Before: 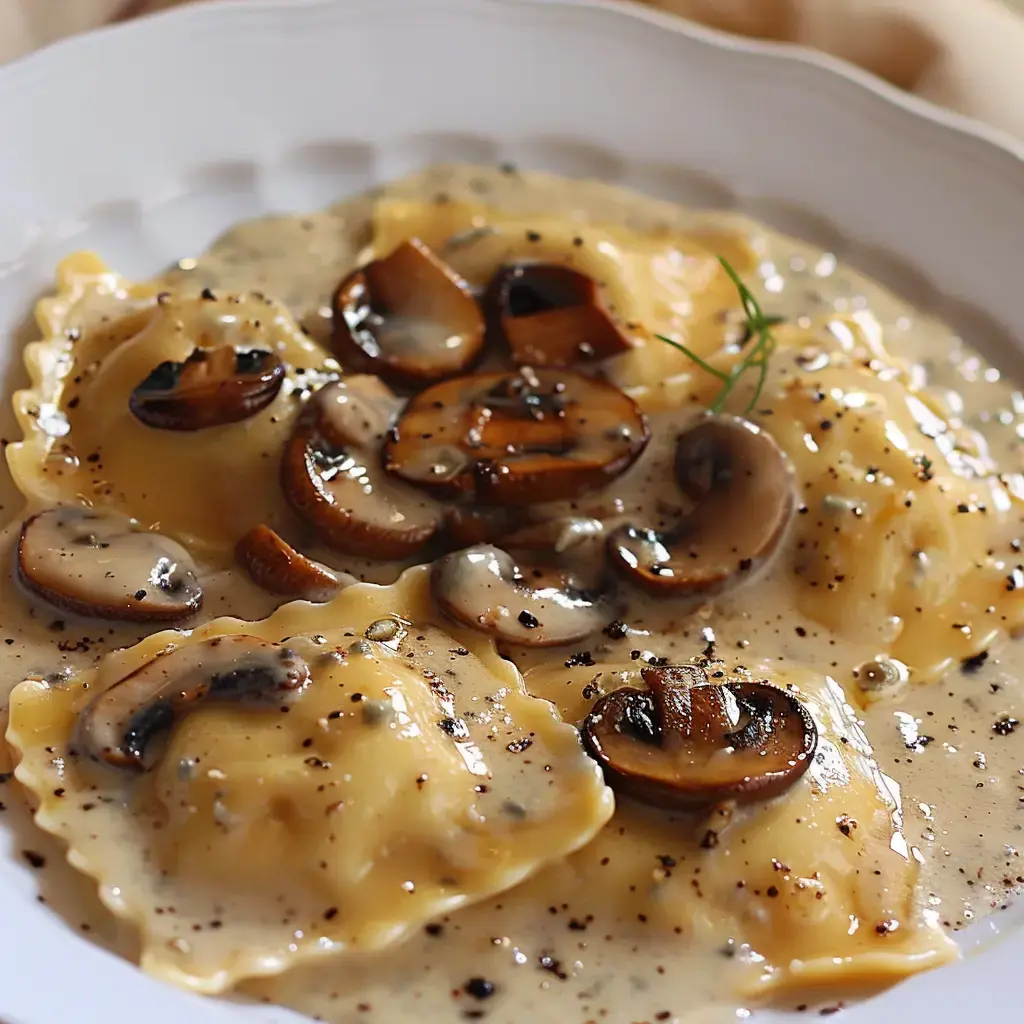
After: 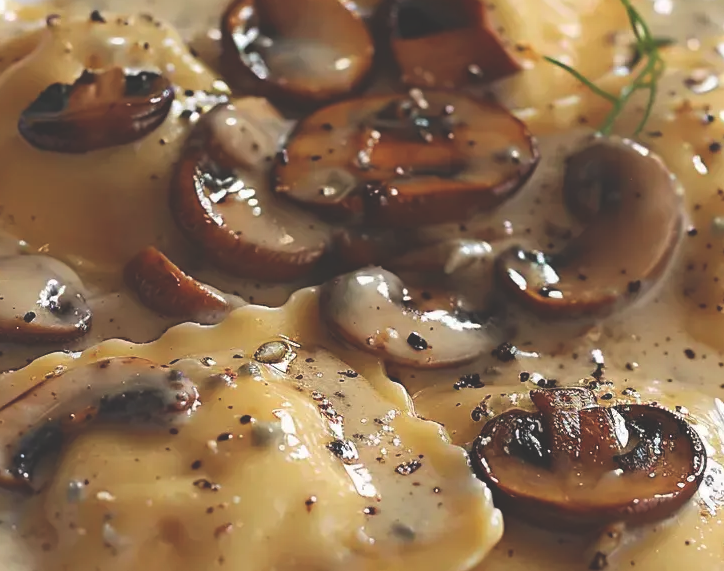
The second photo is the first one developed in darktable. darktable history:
crop: left 10.914%, top 27.233%, right 18.314%, bottom 17.004%
exposure: black level correction -0.029, compensate highlight preservation false
